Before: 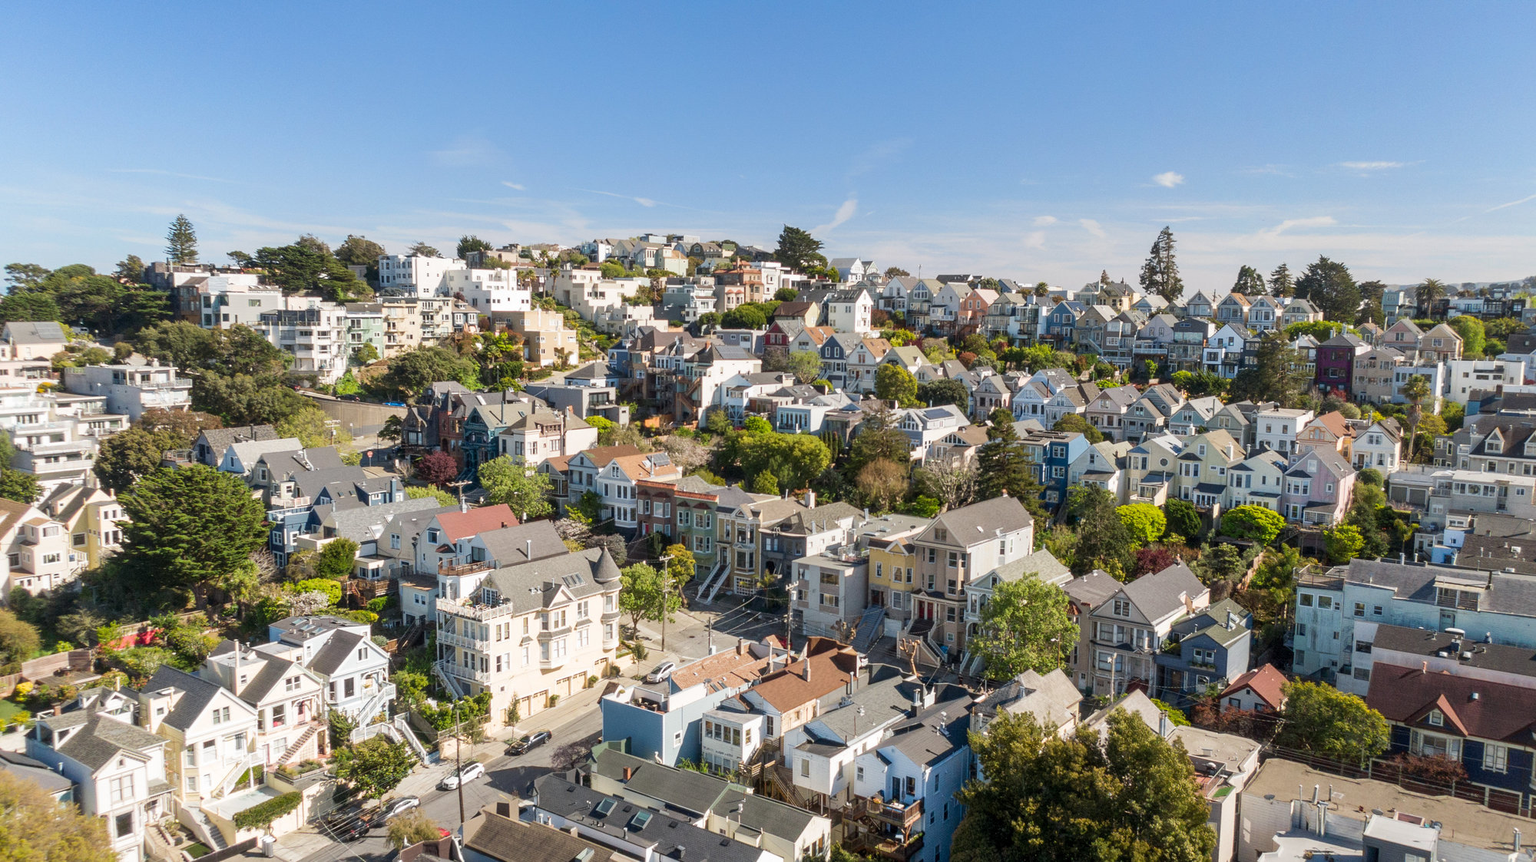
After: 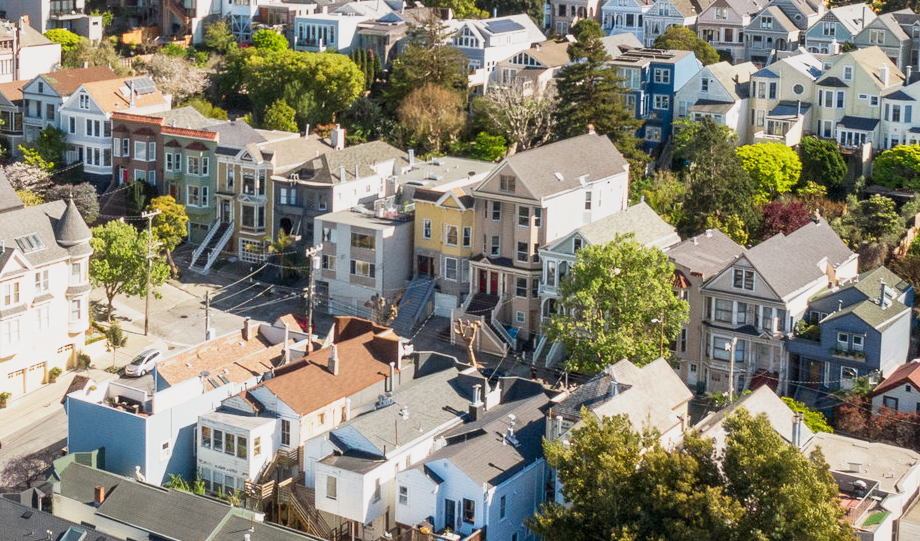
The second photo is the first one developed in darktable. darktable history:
base curve: curves: ch0 [(0, 0) (0.088, 0.125) (0.176, 0.251) (0.354, 0.501) (0.613, 0.749) (1, 0.877)], preserve colors none
crop: left 35.883%, top 45.734%, right 18.093%, bottom 6.048%
